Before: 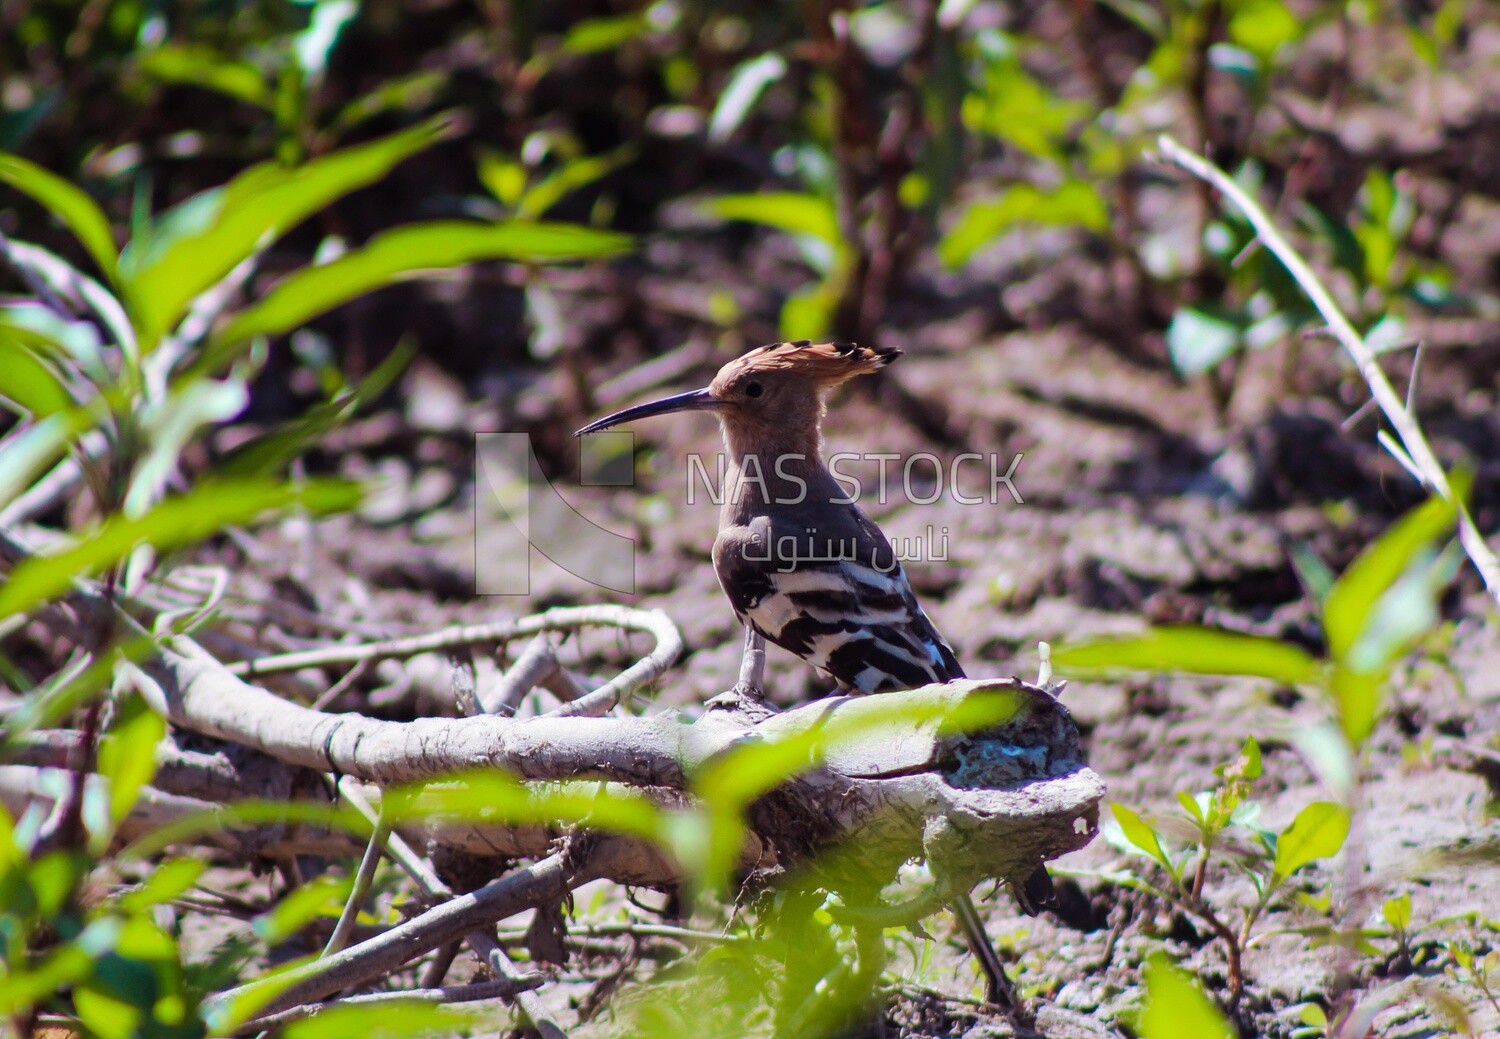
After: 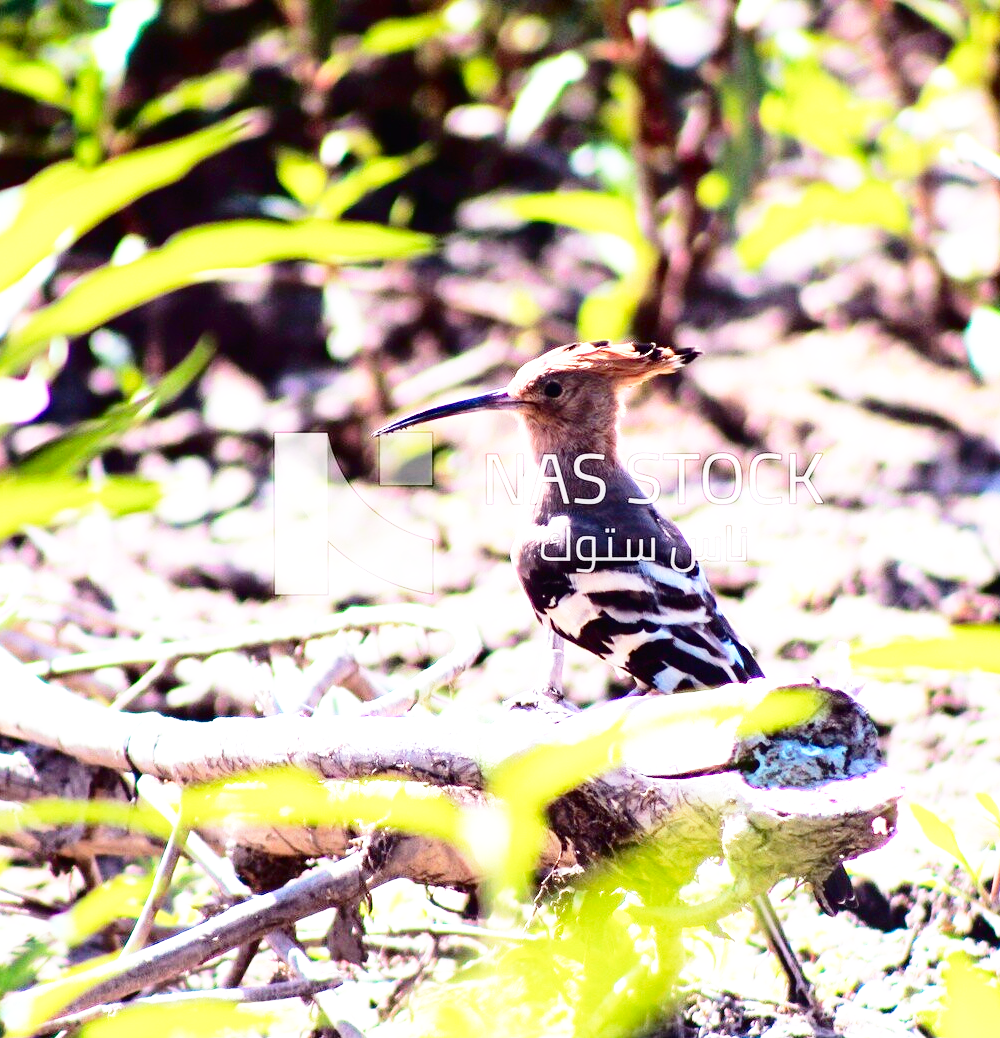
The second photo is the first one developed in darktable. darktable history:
crop and rotate: left 13.433%, right 19.894%
base curve: curves: ch0 [(0, 0) (0.012, 0.01) (0.073, 0.168) (0.31, 0.711) (0.645, 0.957) (1, 1)], preserve colors none
exposure: black level correction 0, exposure 1.199 EV, compensate exposure bias true, compensate highlight preservation false
tone curve: curves: ch0 [(0, 0) (0.003, 0.007) (0.011, 0.009) (0.025, 0.014) (0.044, 0.022) (0.069, 0.029) (0.1, 0.037) (0.136, 0.052) (0.177, 0.083) (0.224, 0.121) (0.277, 0.177) (0.335, 0.258) (0.399, 0.351) (0.468, 0.454) (0.543, 0.557) (0.623, 0.654) (0.709, 0.744) (0.801, 0.825) (0.898, 0.909) (1, 1)], color space Lab, independent channels, preserve colors none
